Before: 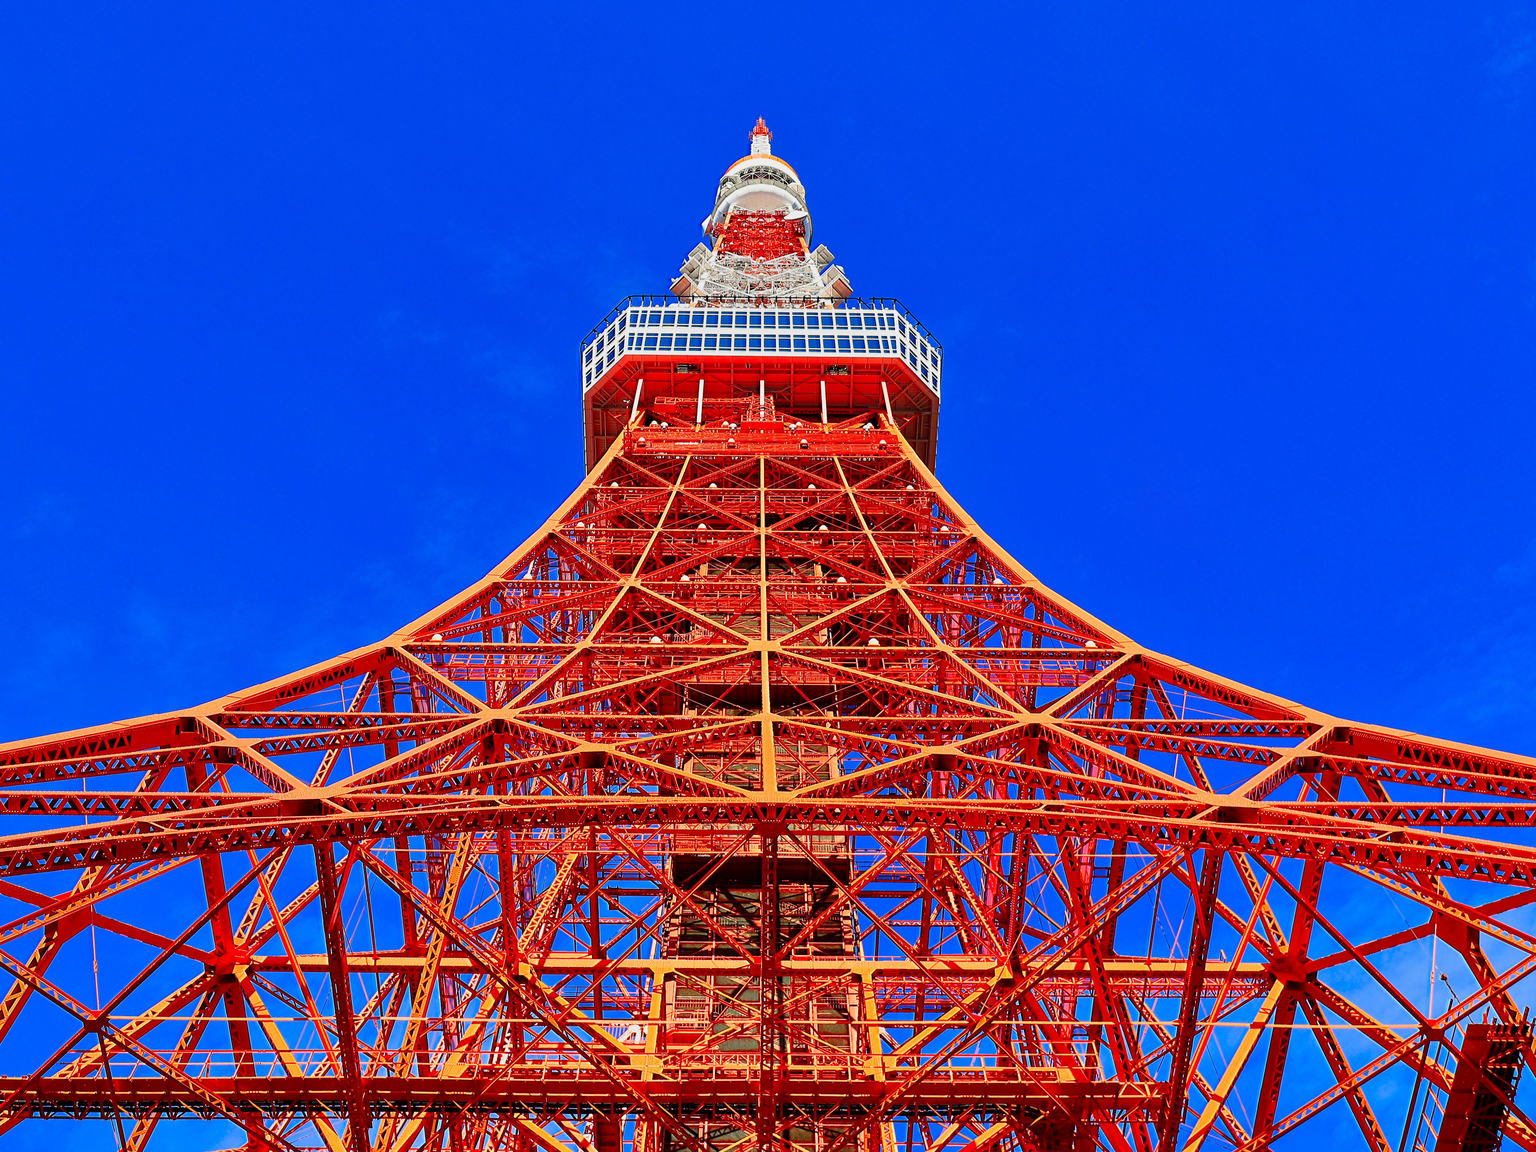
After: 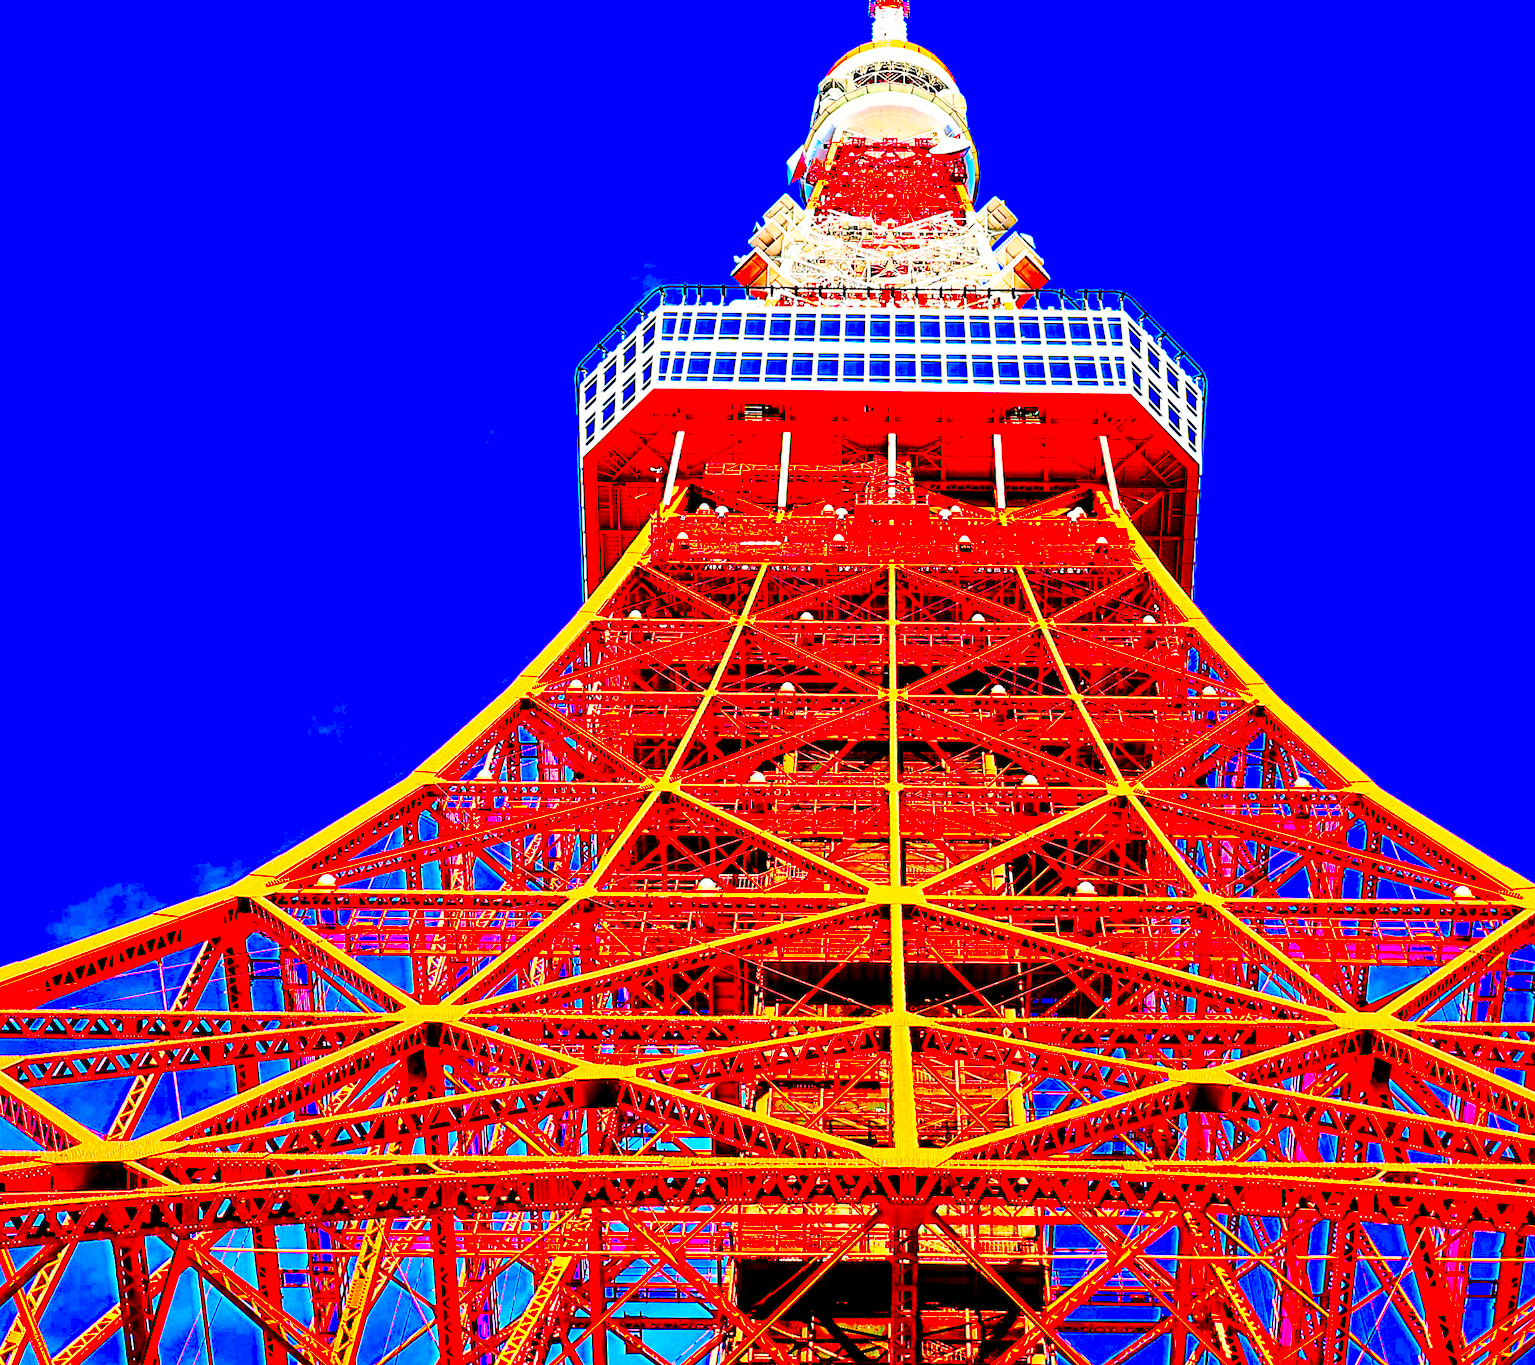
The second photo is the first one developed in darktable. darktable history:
crop: left 16.252%, top 11.416%, right 26.233%, bottom 20.426%
color balance rgb: global offset › luminance -0.865%, perceptual saturation grading › global saturation 14.003%, perceptual saturation grading › highlights -25.287%, perceptual saturation grading › shadows 29.719%, perceptual brilliance grading › global brilliance 15.486%, perceptual brilliance grading › shadows -34.794%, global vibrance 32.194%
color correction: highlights b* -0.035, saturation 2.15
shadows and highlights: shadows 25.34, highlights -25.12
exposure: exposure 0.222 EV, compensate exposure bias true, compensate highlight preservation false
contrast brightness saturation: contrast 0.202, brightness 0.169, saturation 0.226
base curve: curves: ch0 [(0, 0) (0.036, 0.025) (0.121, 0.166) (0.206, 0.329) (0.605, 0.79) (1, 1)], preserve colors none
